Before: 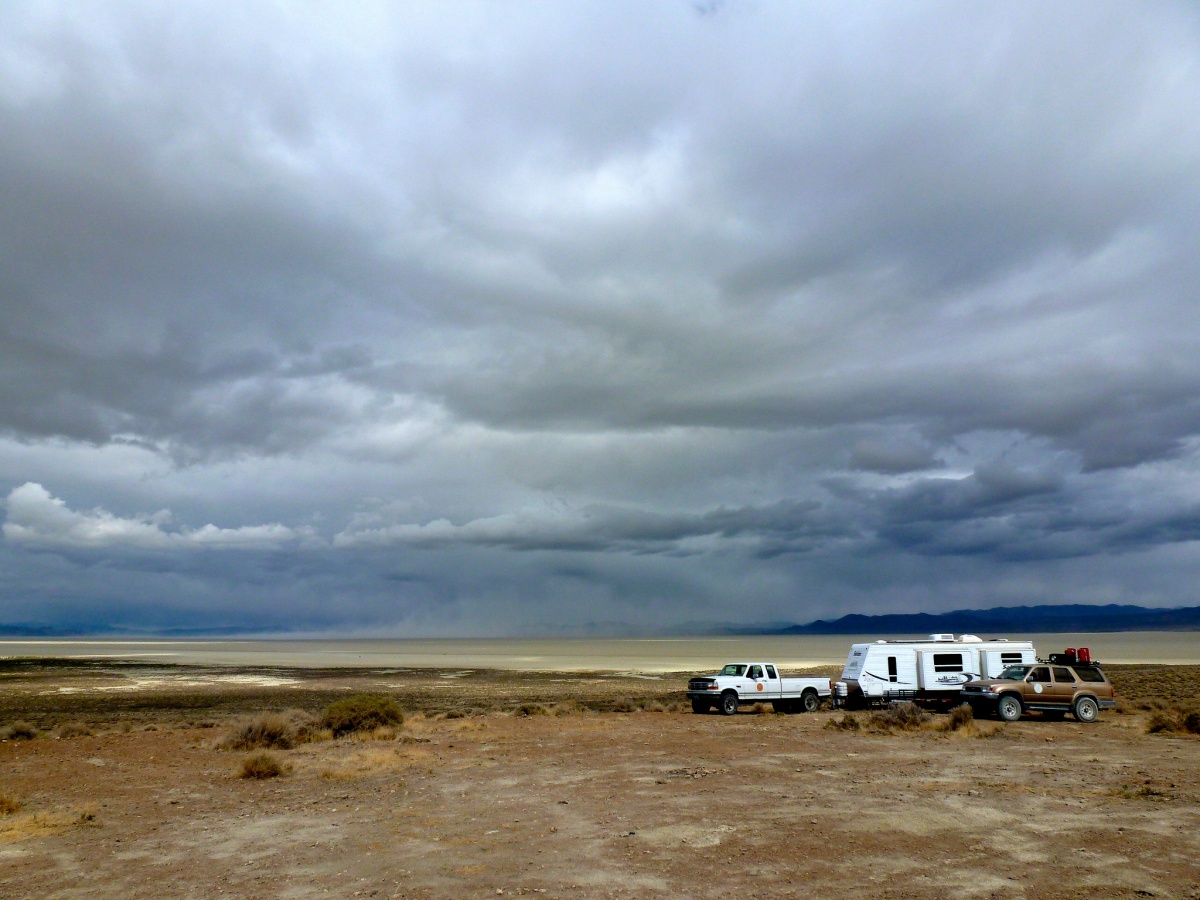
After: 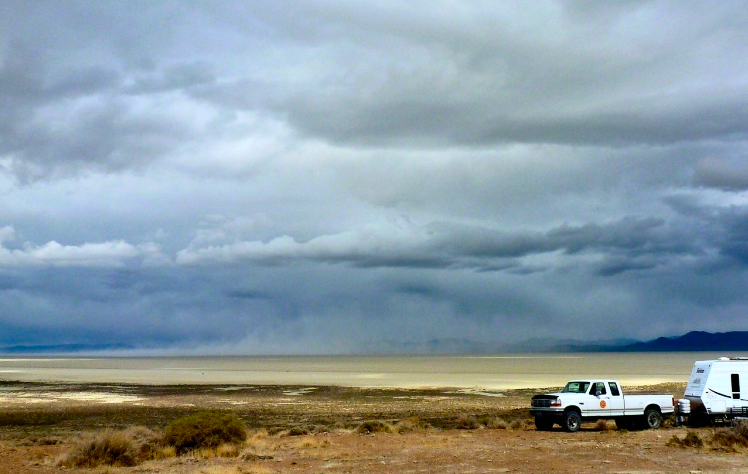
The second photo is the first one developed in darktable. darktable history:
crop: left 13.095%, top 31.519%, right 24.569%, bottom 15.741%
contrast brightness saturation: contrast 0.233, brightness 0.106, saturation 0.29
